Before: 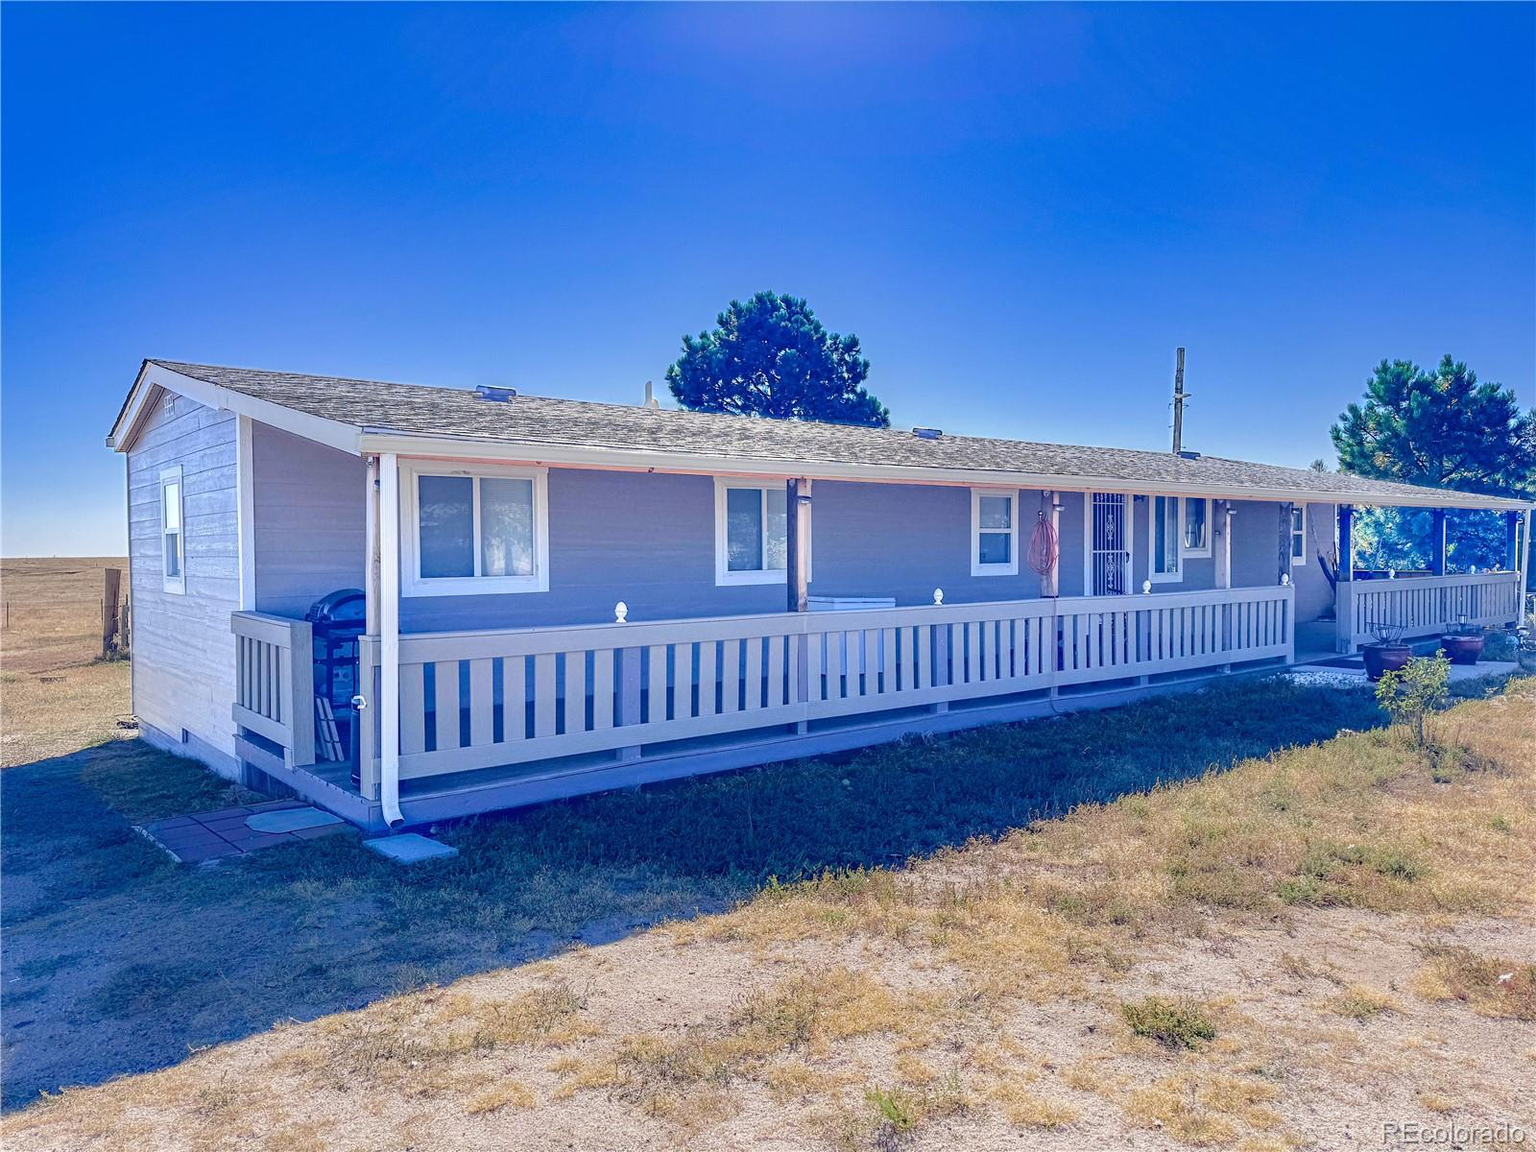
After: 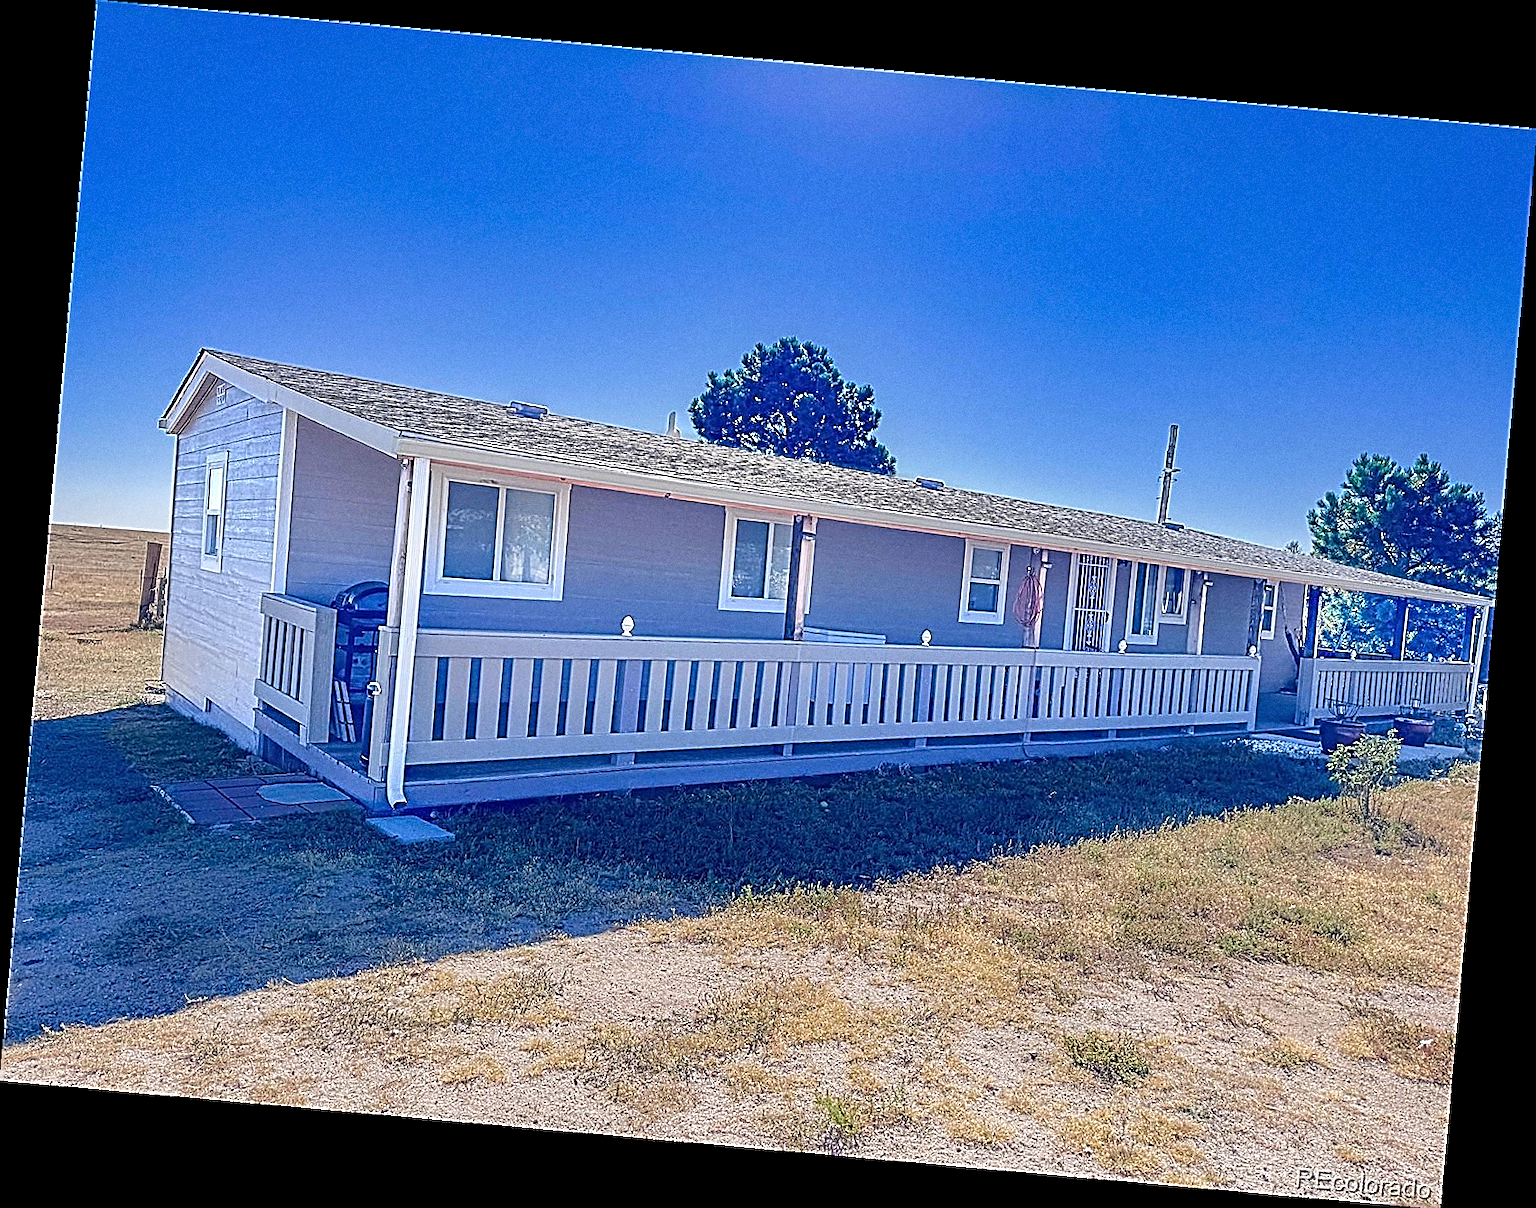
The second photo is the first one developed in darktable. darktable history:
grain: coarseness 0.09 ISO
sharpen: amount 1.861
rotate and perspective: rotation 5.12°, automatic cropping off
